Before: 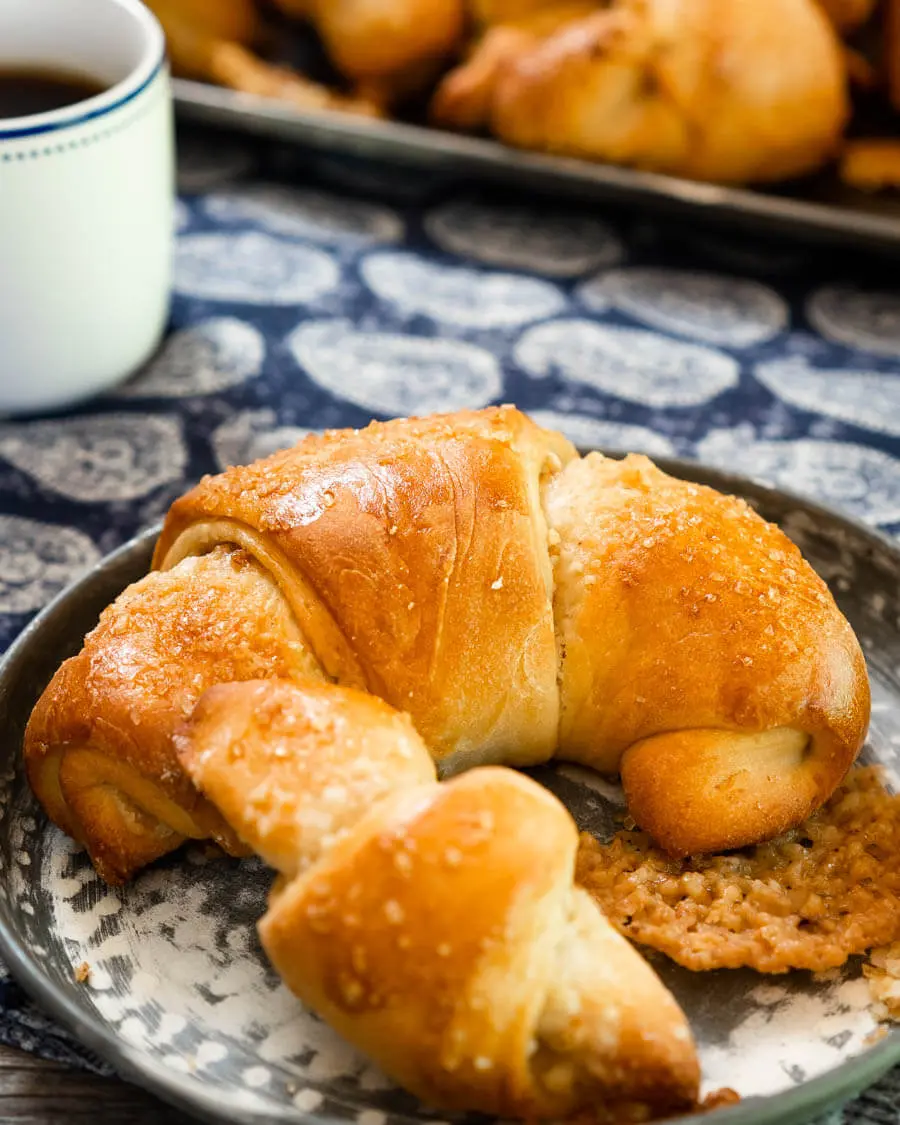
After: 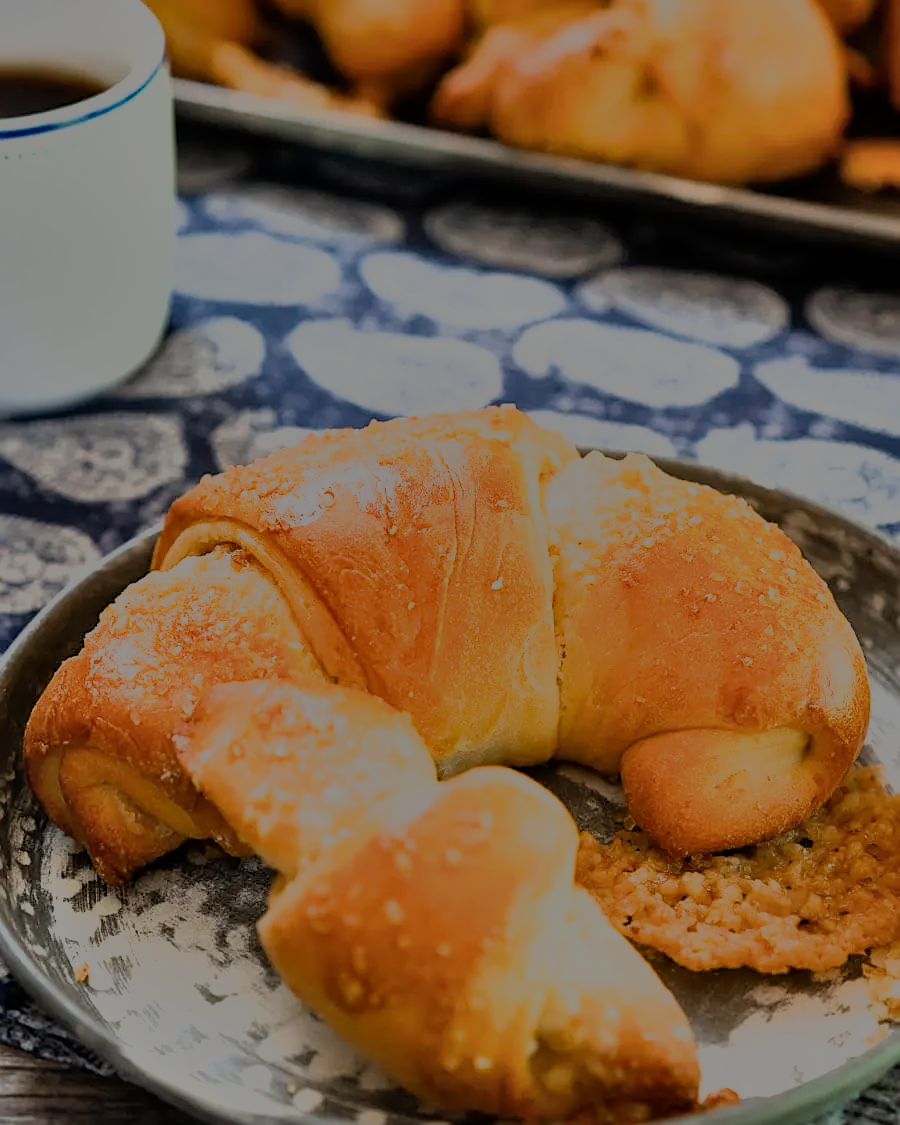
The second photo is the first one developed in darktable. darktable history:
filmic rgb: black relative exposure -13.1 EV, white relative exposure 4.02 EV, target white luminance 85.034%, hardness 6.29, latitude 42.53%, contrast 0.857, shadows ↔ highlights balance 8.23%
exposure: compensate highlight preservation false
shadows and highlights: shadows 79.03, white point adjustment -9.23, highlights -61.35, highlights color adjustment 89.78%, soften with gaussian
sharpen: on, module defaults
